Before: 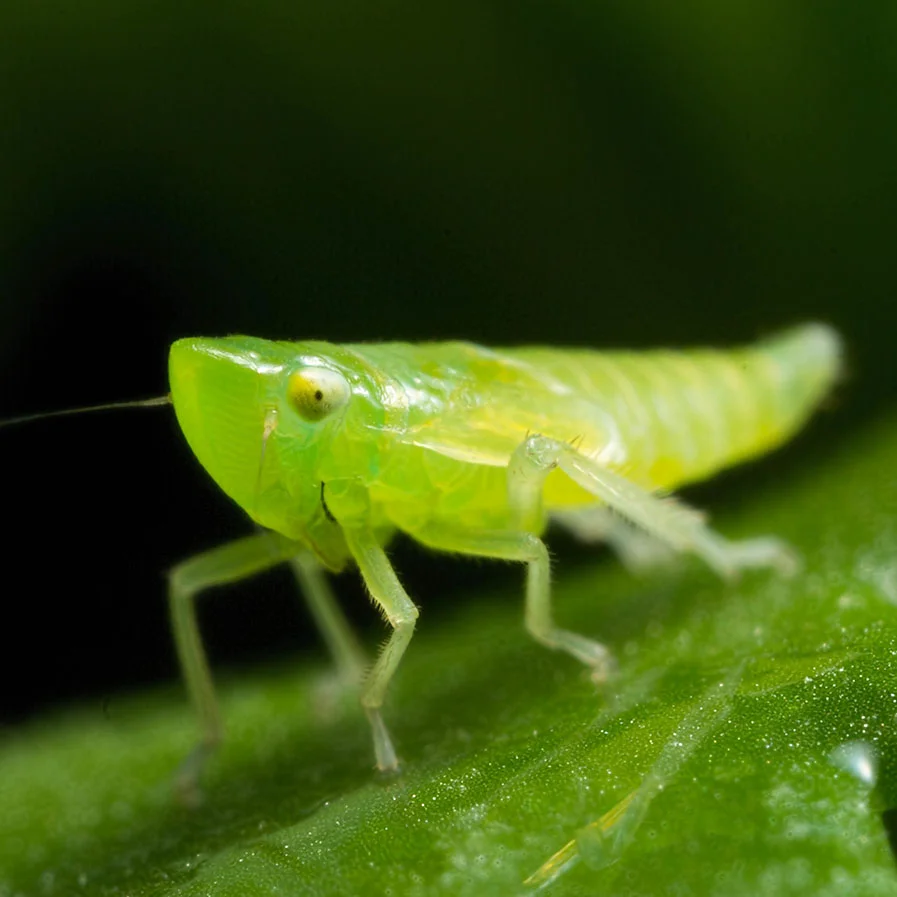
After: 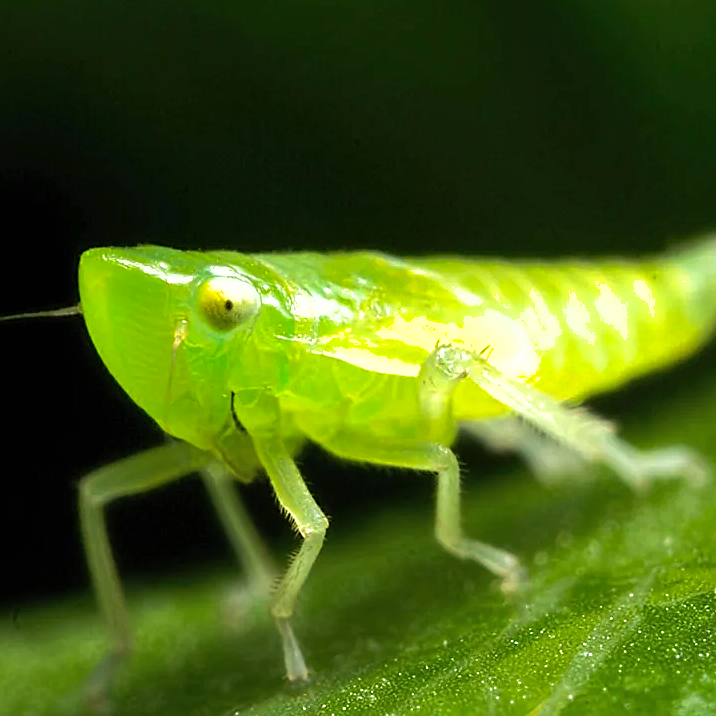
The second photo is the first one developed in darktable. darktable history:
crop and rotate: left 10.071%, top 10.071%, right 10.02%, bottom 10.02%
shadows and highlights: on, module defaults
sharpen: on, module defaults
tone equalizer: -8 EV -0.75 EV, -7 EV -0.7 EV, -6 EV -0.6 EV, -5 EV -0.4 EV, -3 EV 0.4 EV, -2 EV 0.6 EV, -1 EV 0.7 EV, +0 EV 0.75 EV, edges refinement/feathering 500, mask exposure compensation -1.57 EV, preserve details no
